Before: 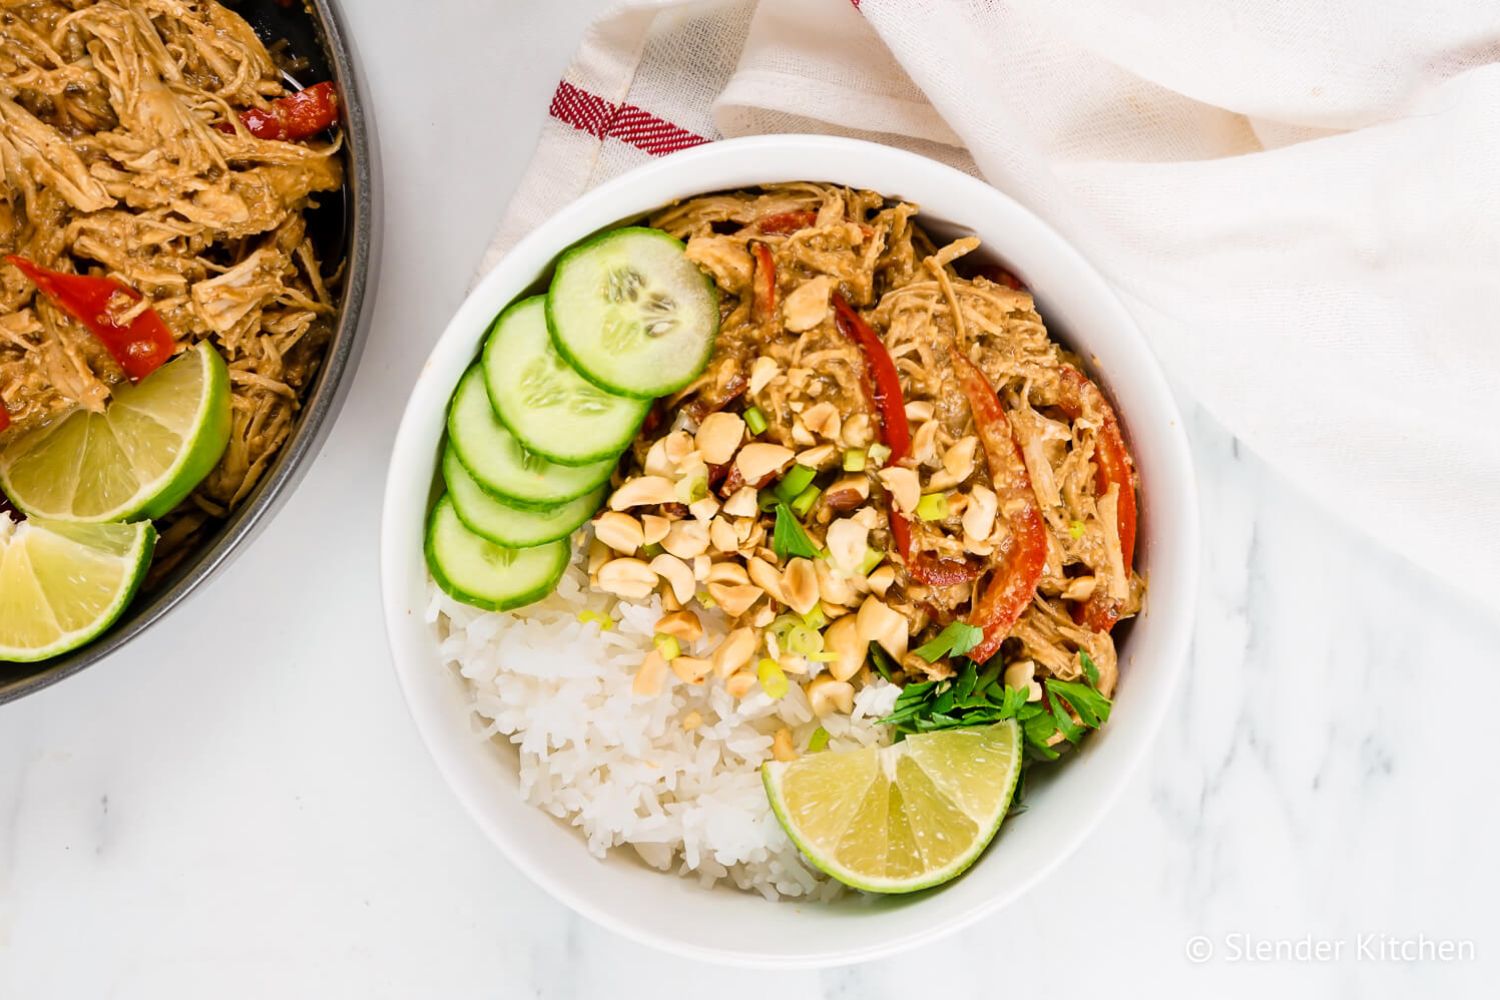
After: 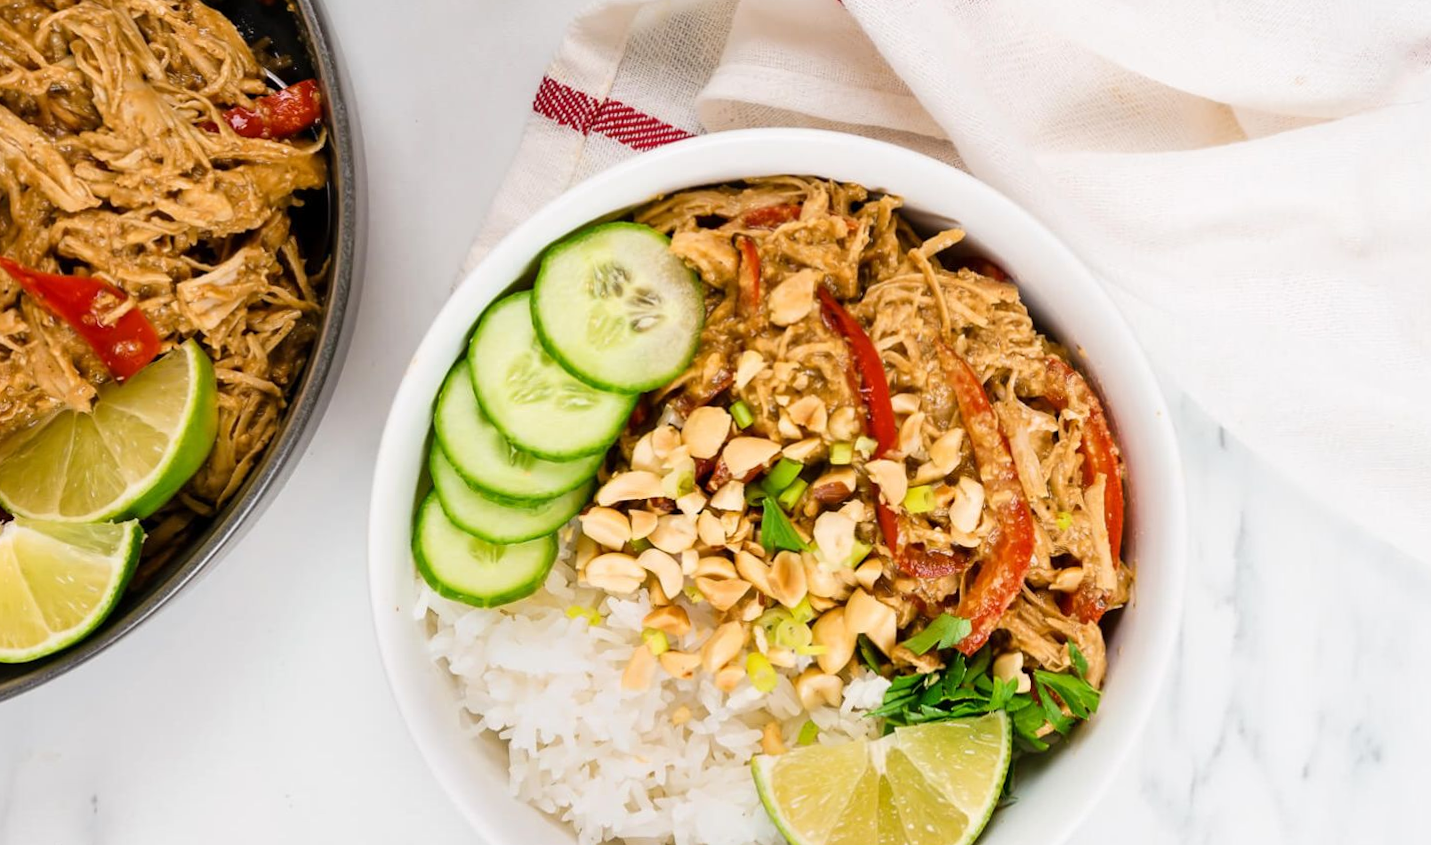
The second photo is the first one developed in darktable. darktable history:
crop and rotate: angle 0.519°, left 0.224%, right 3.039%, bottom 14.258%
